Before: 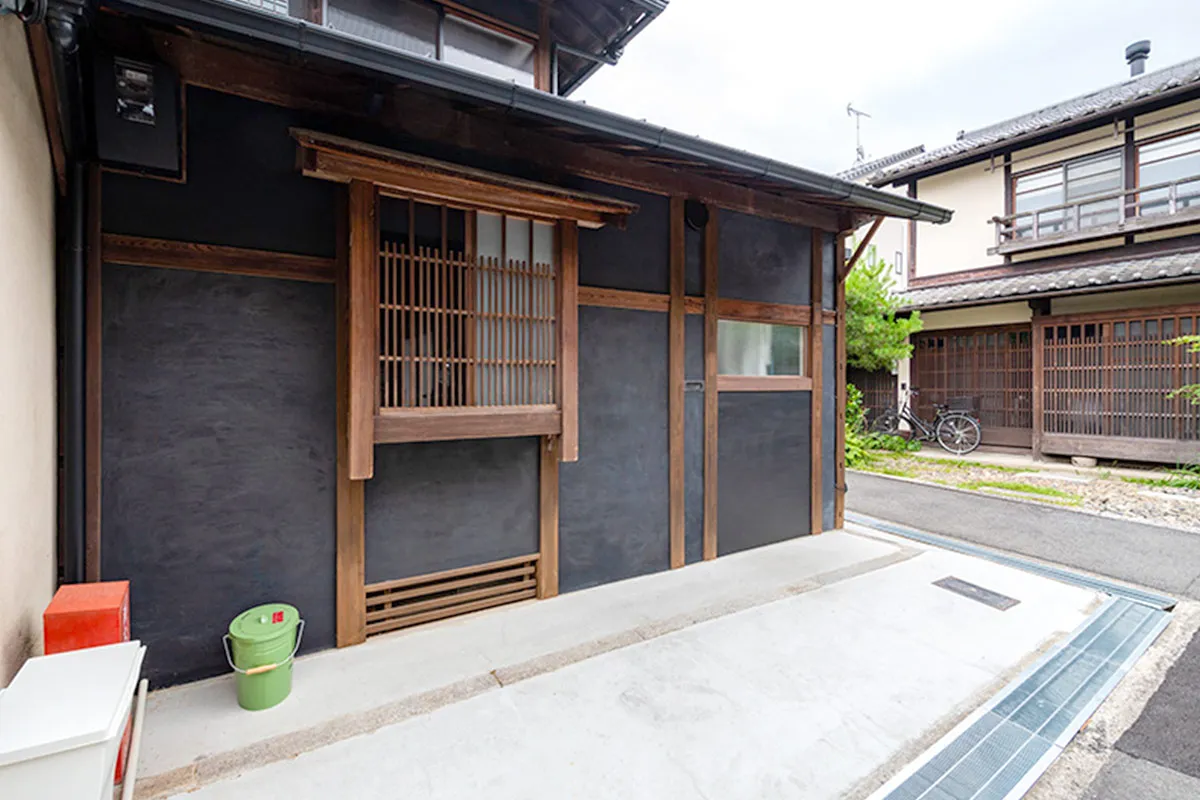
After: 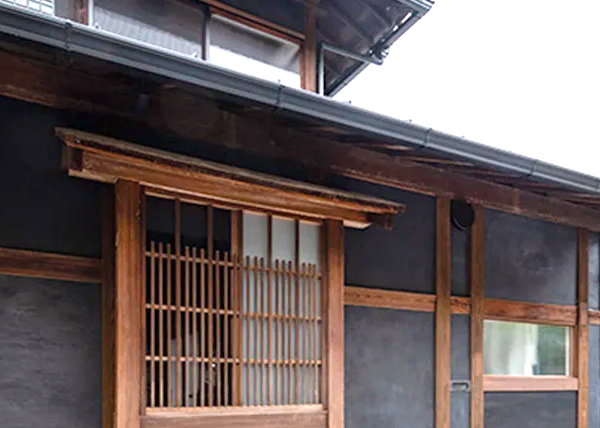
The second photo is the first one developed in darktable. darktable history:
exposure: black level correction 0, exposure 0.7 EV, compensate exposure bias true, compensate highlight preservation false
tone equalizer: on, module defaults
crop: left 19.556%, right 30.401%, bottom 46.458%
